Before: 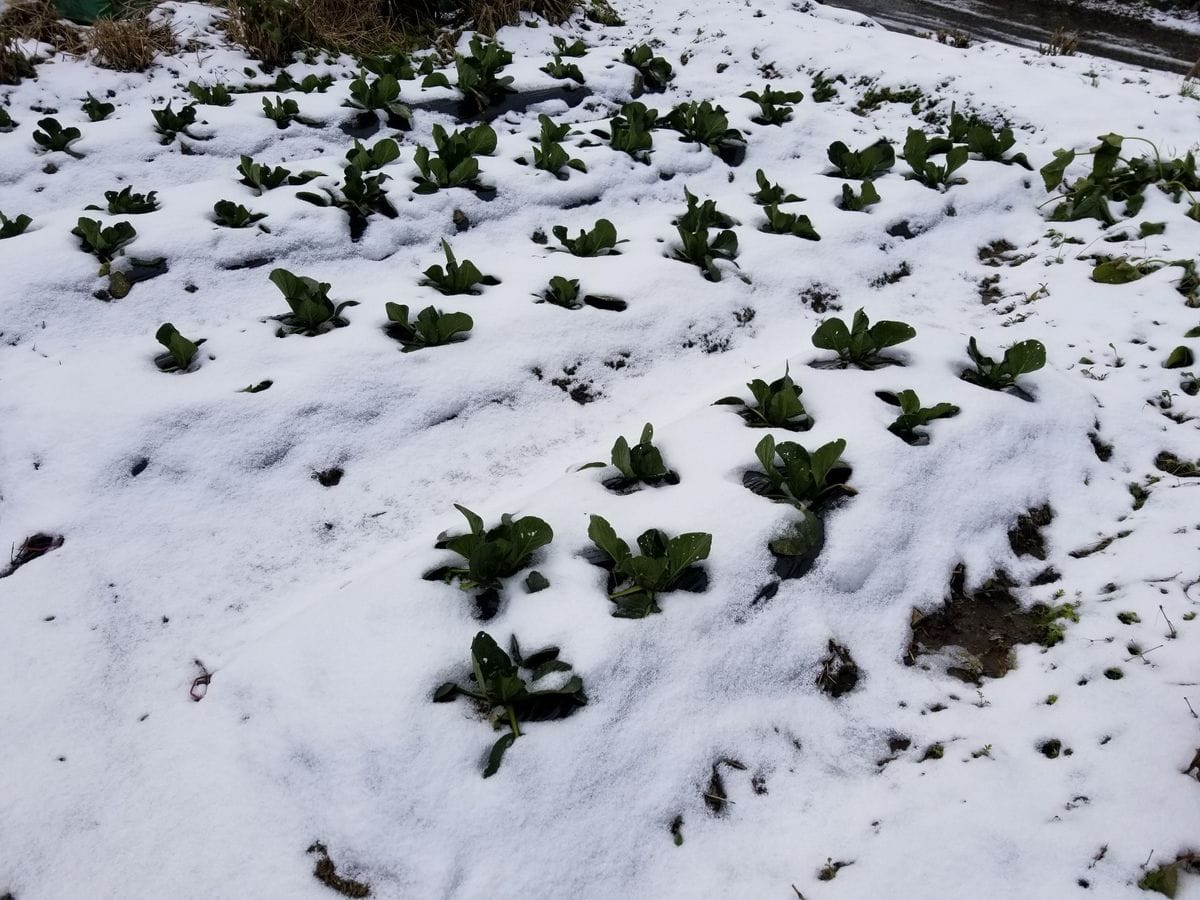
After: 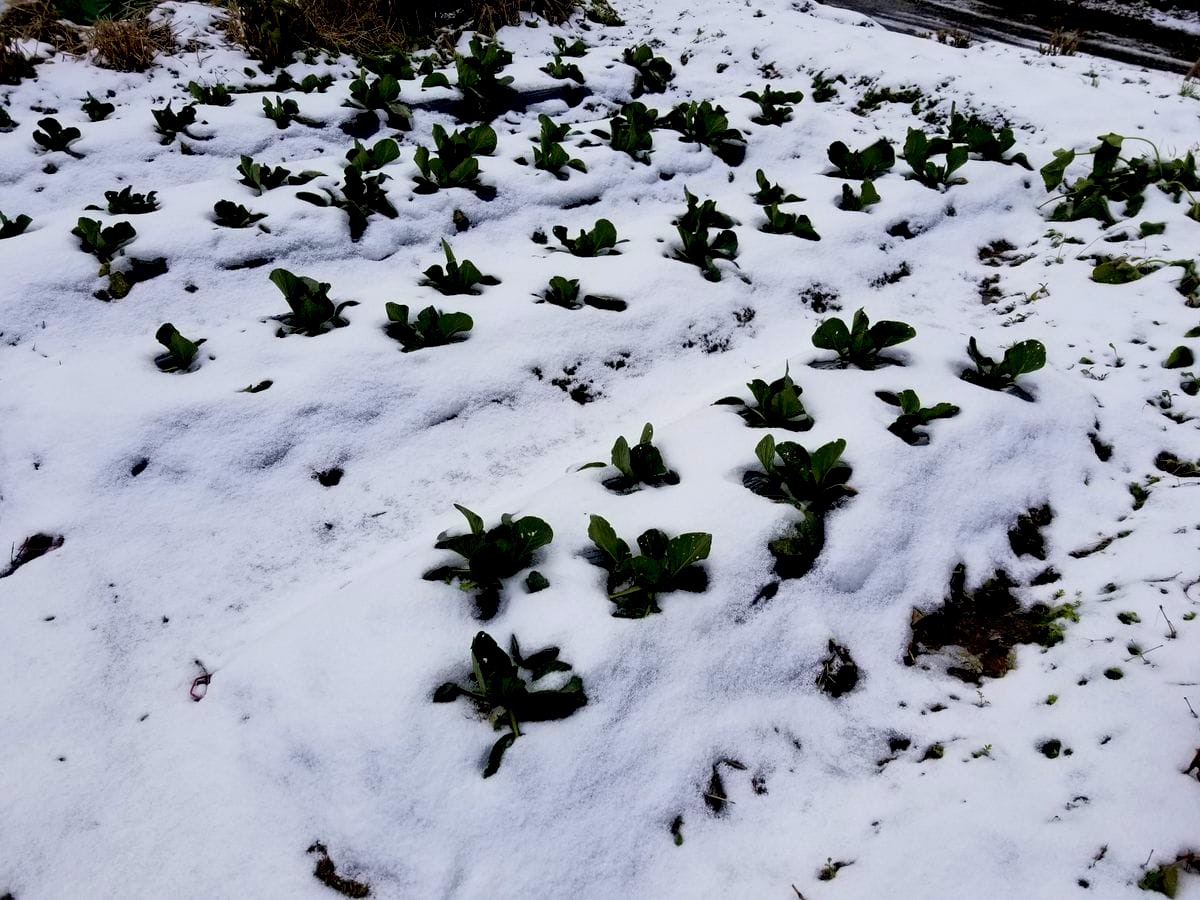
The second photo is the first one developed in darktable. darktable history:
exposure: black level correction 0.017, exposure -0.006 EV, compensate exposure bias true, compensate highlight preservation false
velvia: on, module defaults
